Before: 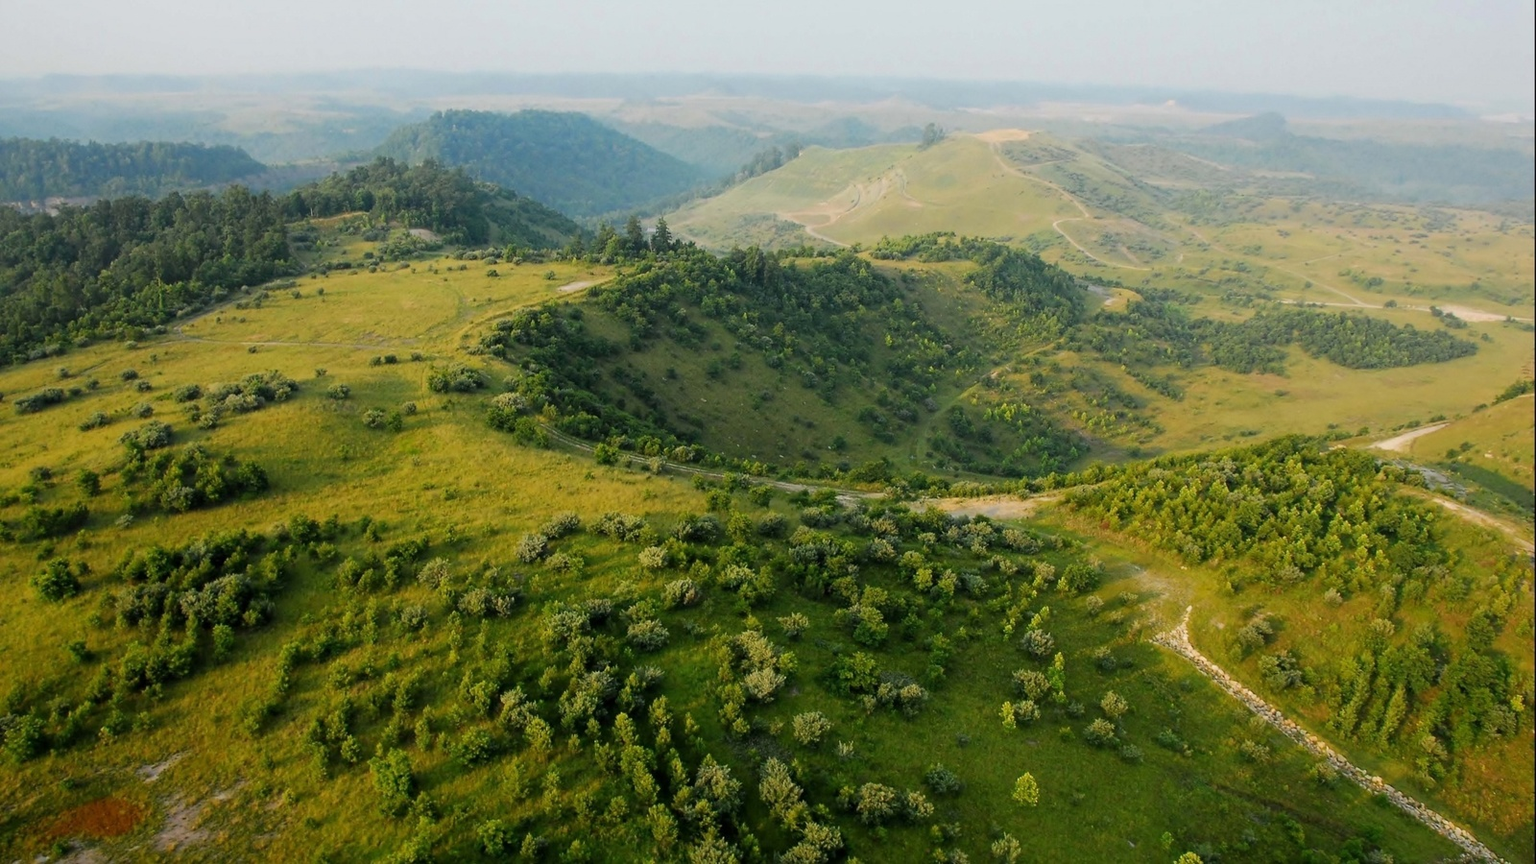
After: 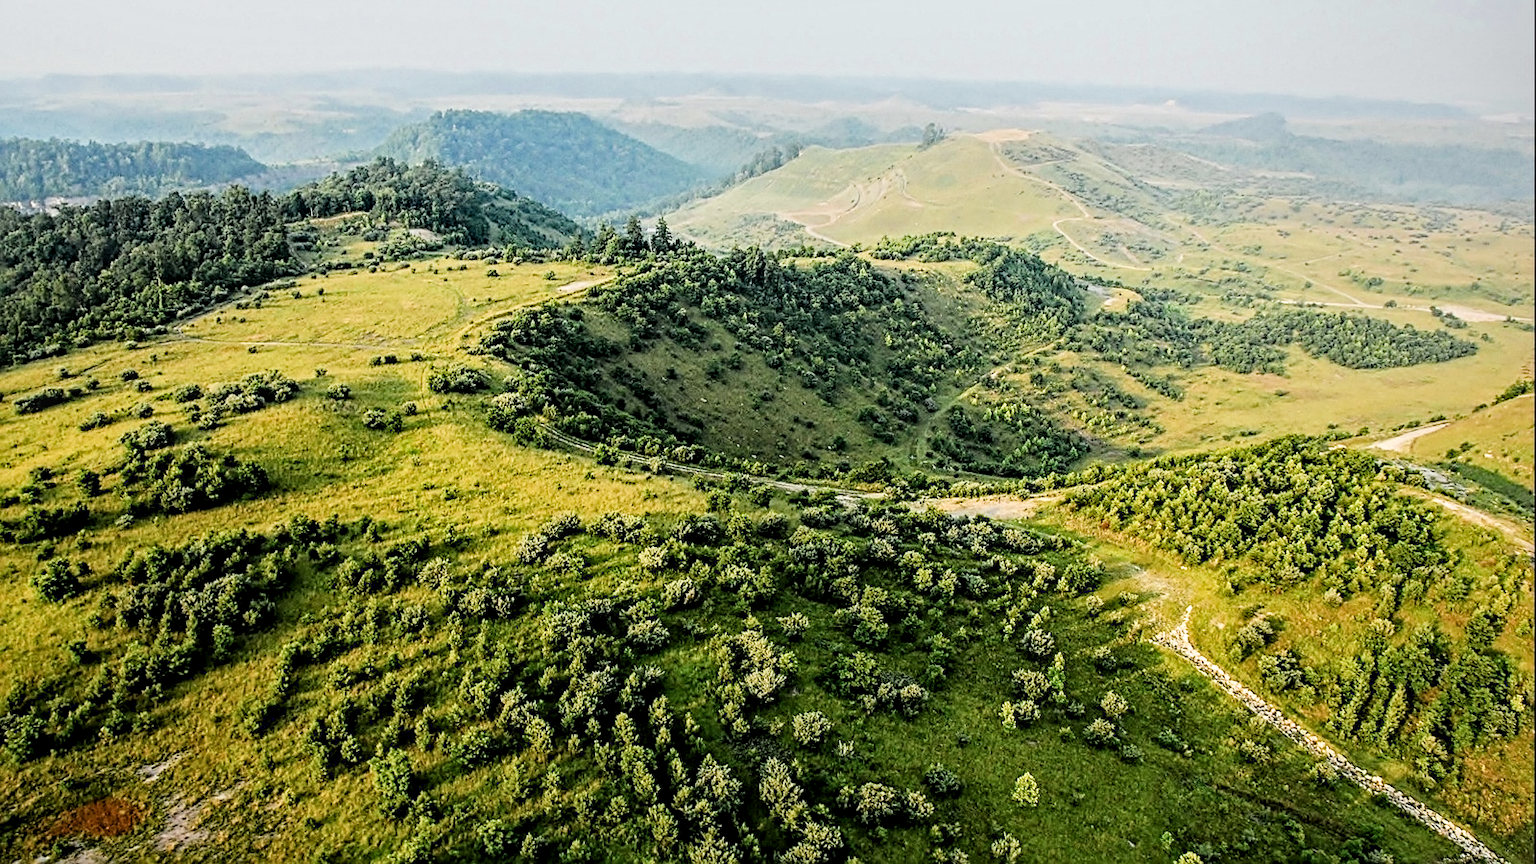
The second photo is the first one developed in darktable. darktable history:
sharpen: on, module defaults
exposure: black level correction 0.001, exposure 0.5 EV, compensate highlight preservation false
filmic rgb: black relative exposure -7.65 EV, white relative exposure 4.56 EV, hardness 3.61
contrast equalizer: y [[0.5, 0.542, 0.583, 0.625, 0.667, 0.708], [0.5 ×6], [0.5 ×6], [0 ×6], [0 ×6]]
tone equalizer: -8 EV 0.001 EV, -7 EV -0.002 EV, -6 EV 0.004 EV, -5 EV -0.067 EV, -4 EV -0.114 EV, -3 EV -0.148 EV, -2 EV 0.263 EV, -1 EV 0.702 EV, +0 EV 0.5 EV
local contrast: on, module defaults
